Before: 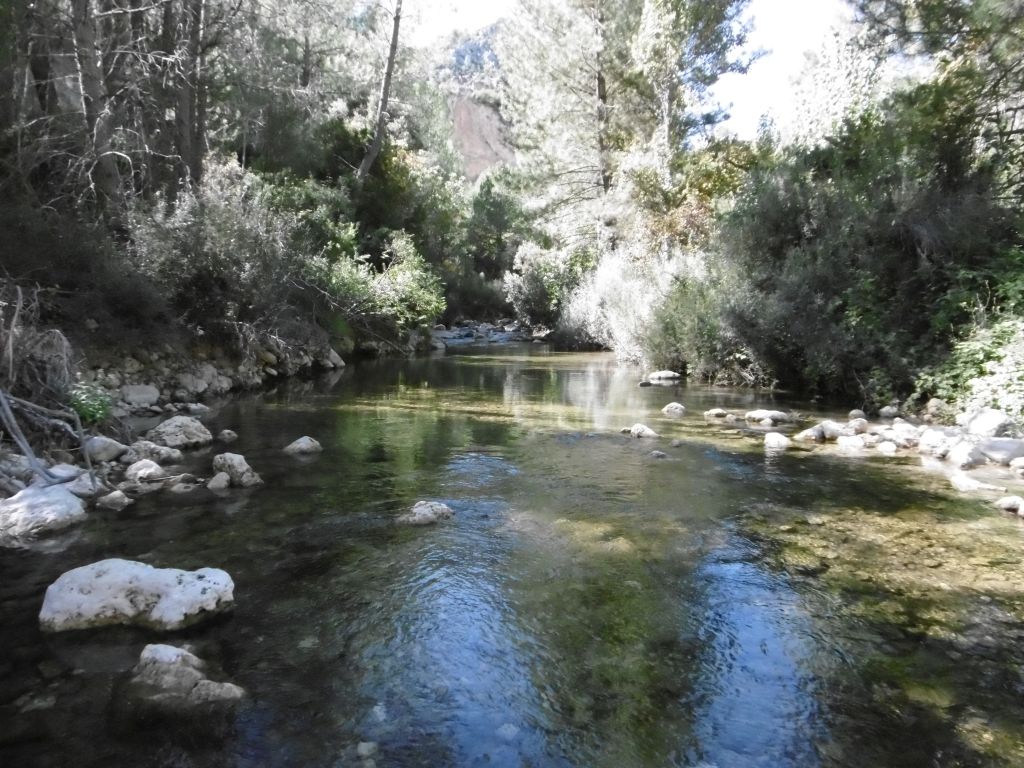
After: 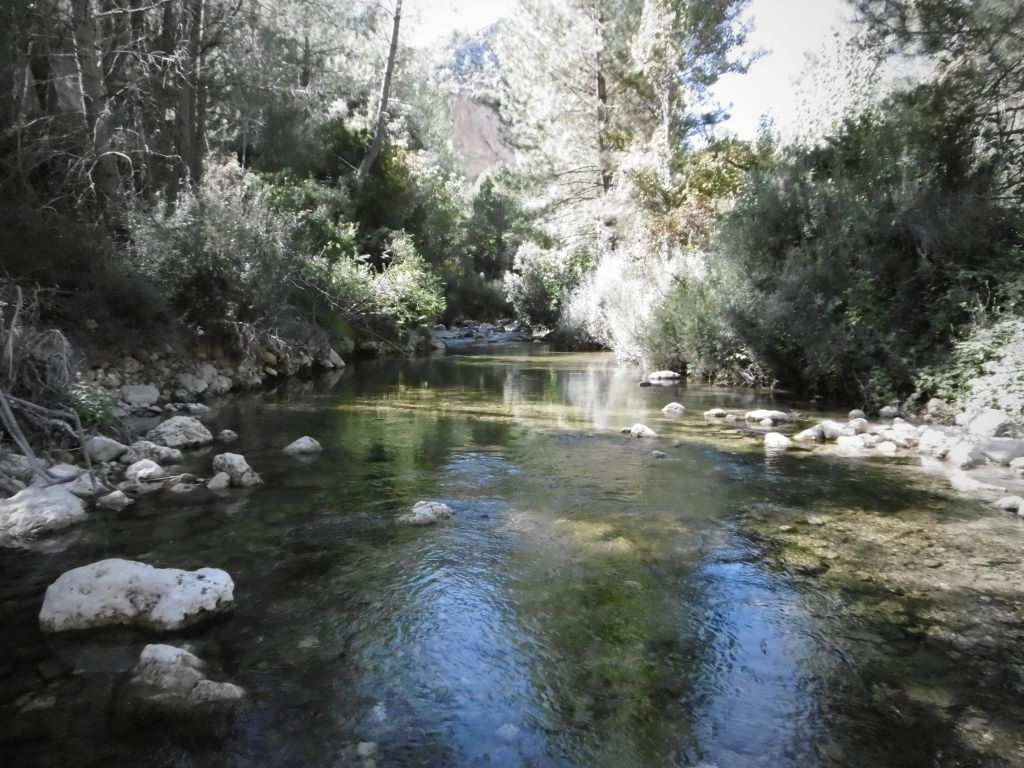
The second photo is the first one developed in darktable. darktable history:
vignetting: fall-off start 64.41%, brightness -0.281, width/height ratio 0.878, unbound false
